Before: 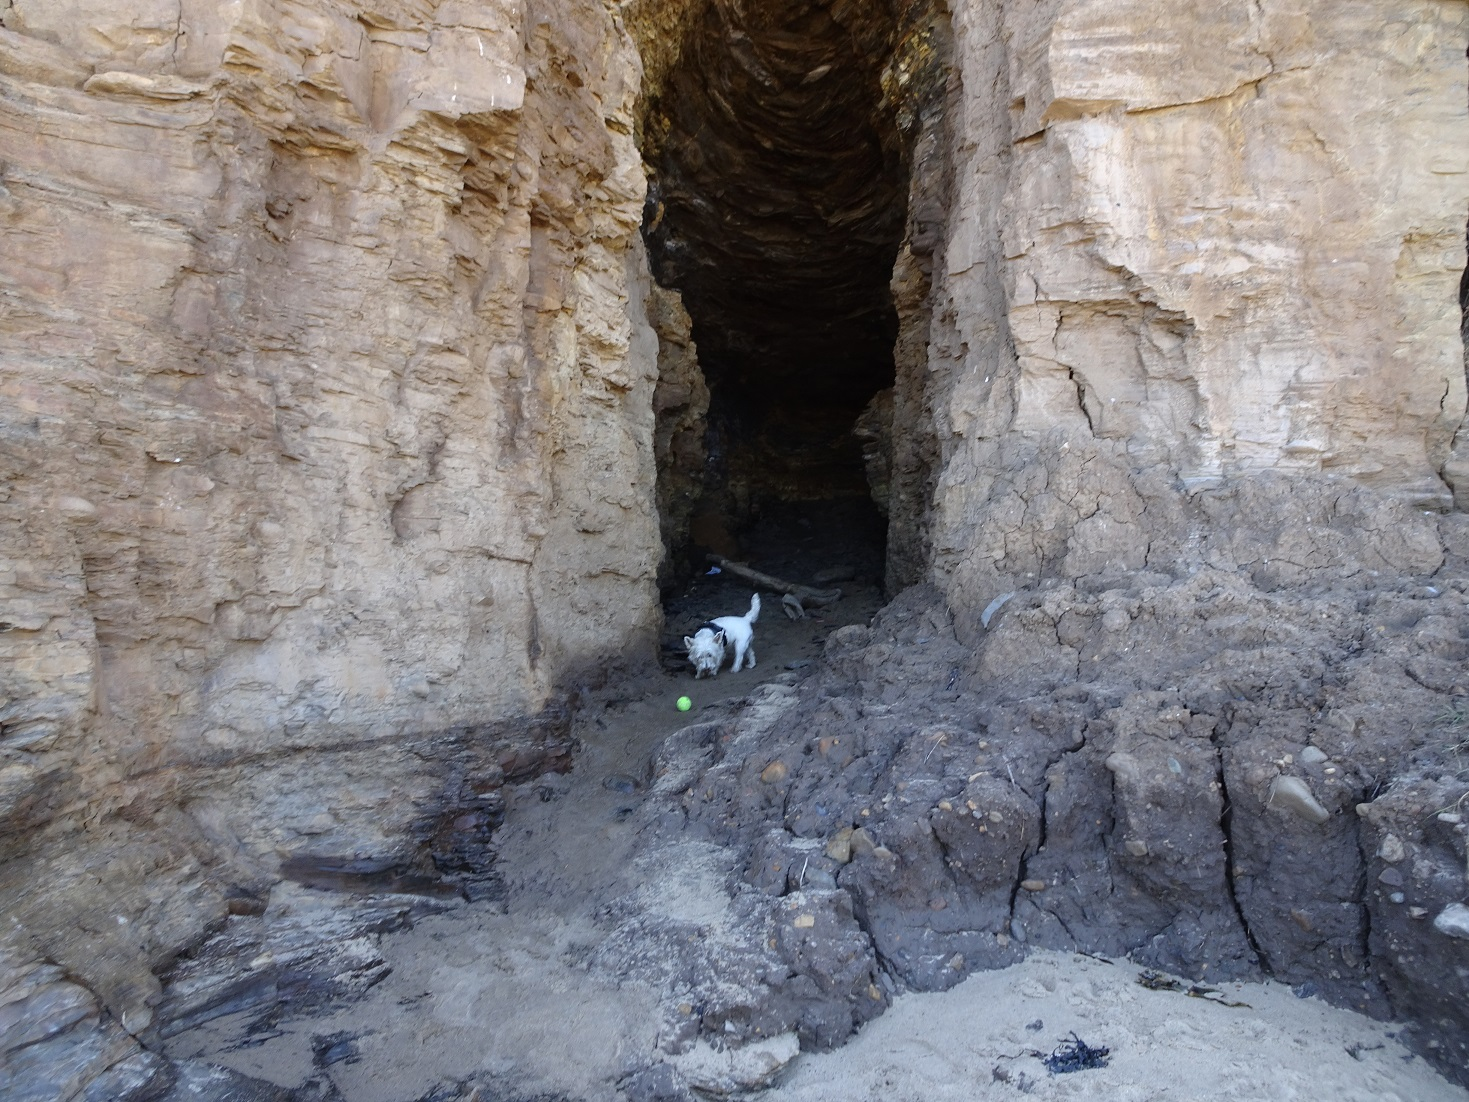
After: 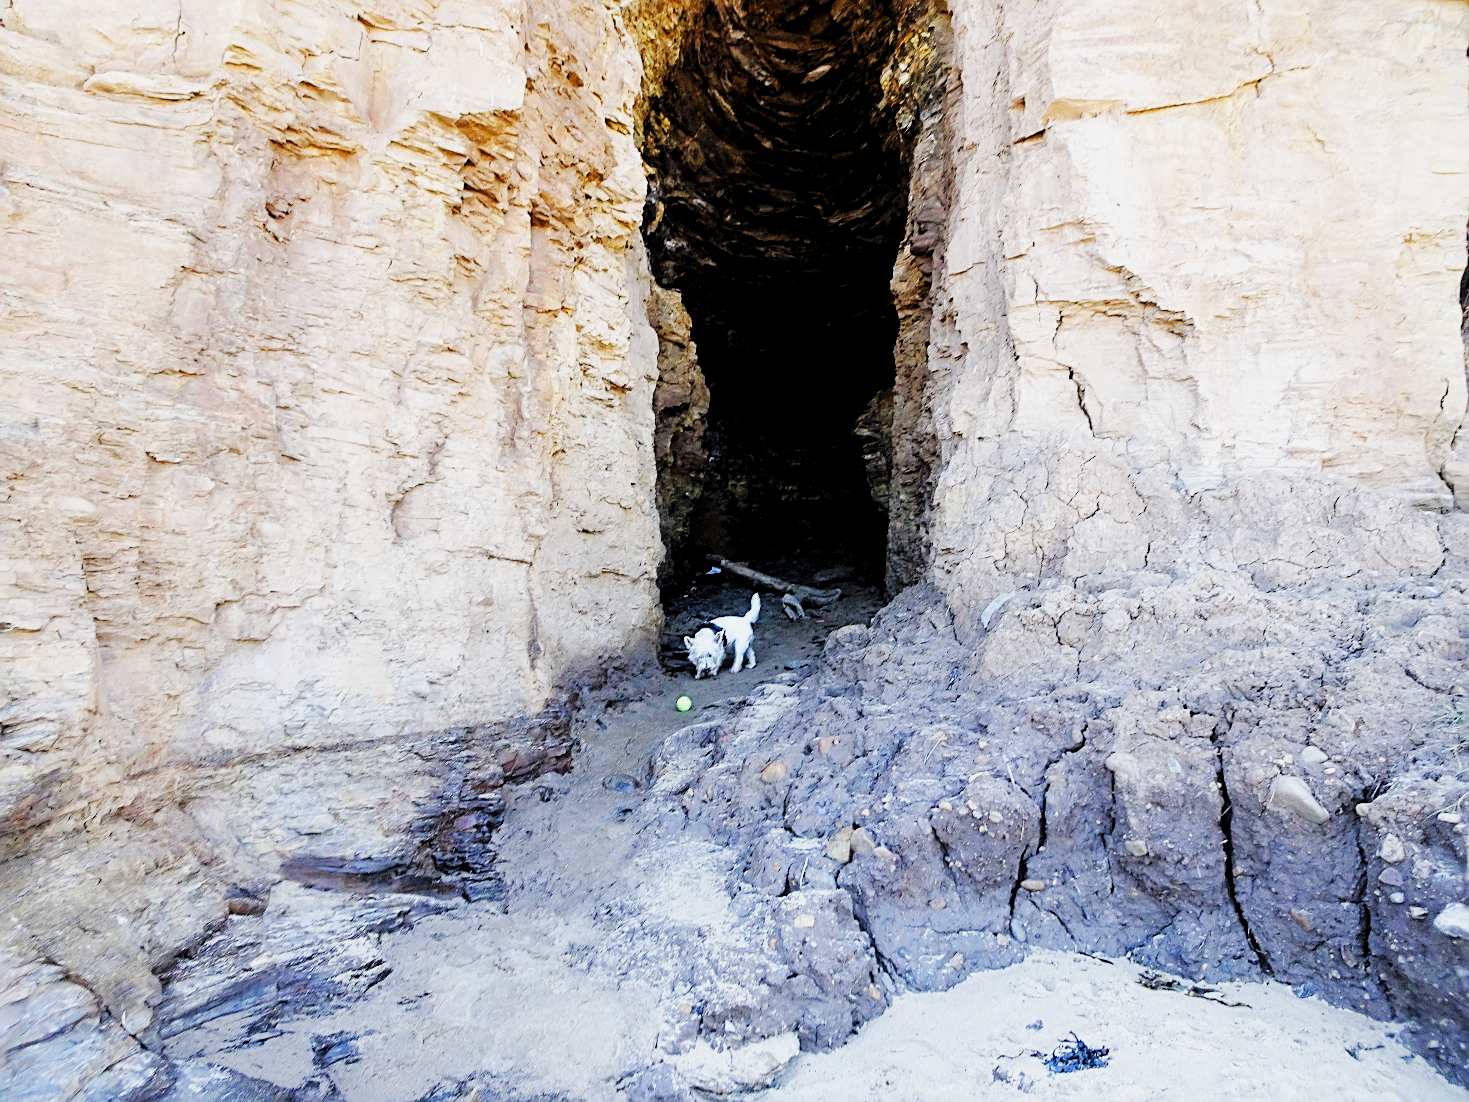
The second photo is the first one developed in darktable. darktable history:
base curve: curves: ch0 [(0, 0.003) (0.001, 0.002) (0.006, 0.004) (0.02, 0.022) (0.048, 0.086) (0.094, 0.234) (0.162, 0.431) (0.258, 0.629) (0.385, 0.8) (0.548, 0.918) (0.751, 0.988) (1, 1)], preserve colors none
sharpen: radius 2.734
tone curve: curves: ch0 [(0.047, 0) (0.292, 0.352) (0.657, 0.678) (1, 0.958)], color space Lab, linked channels, preserve colors none
